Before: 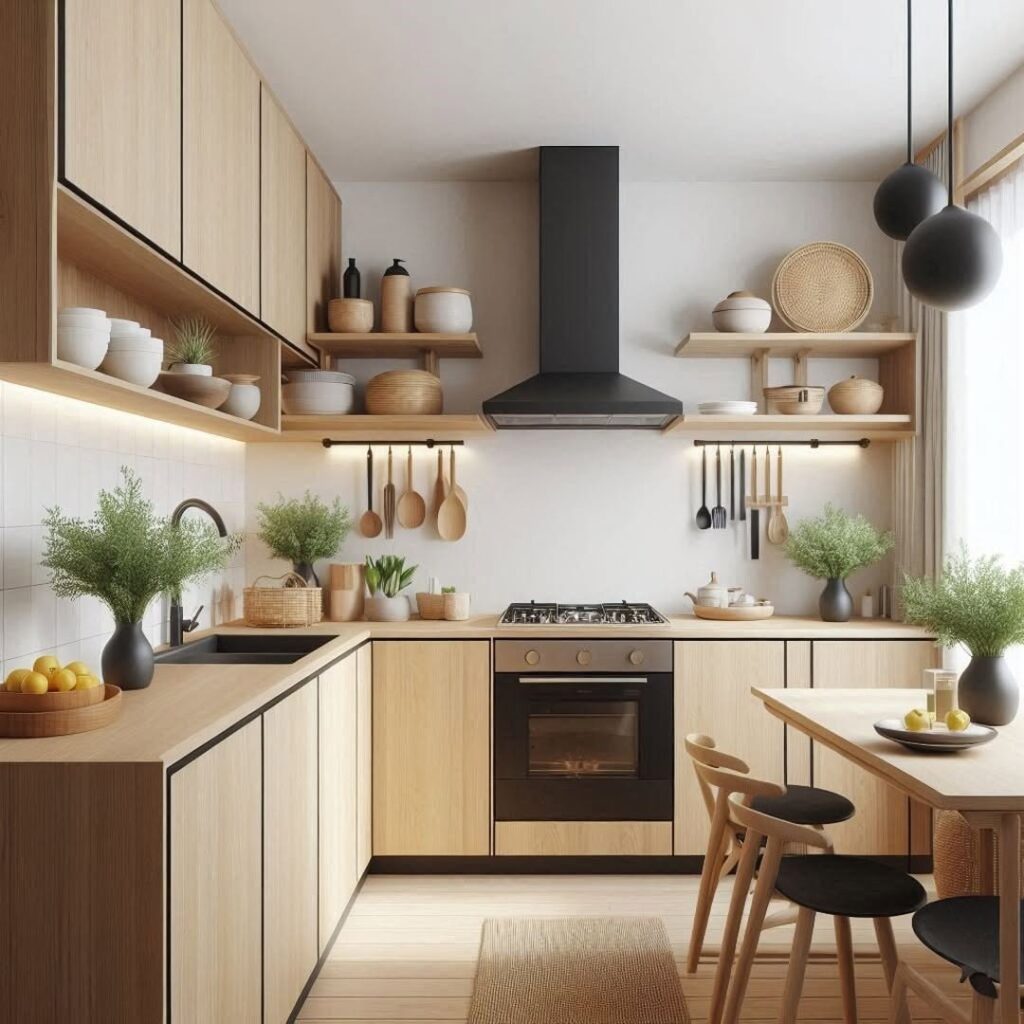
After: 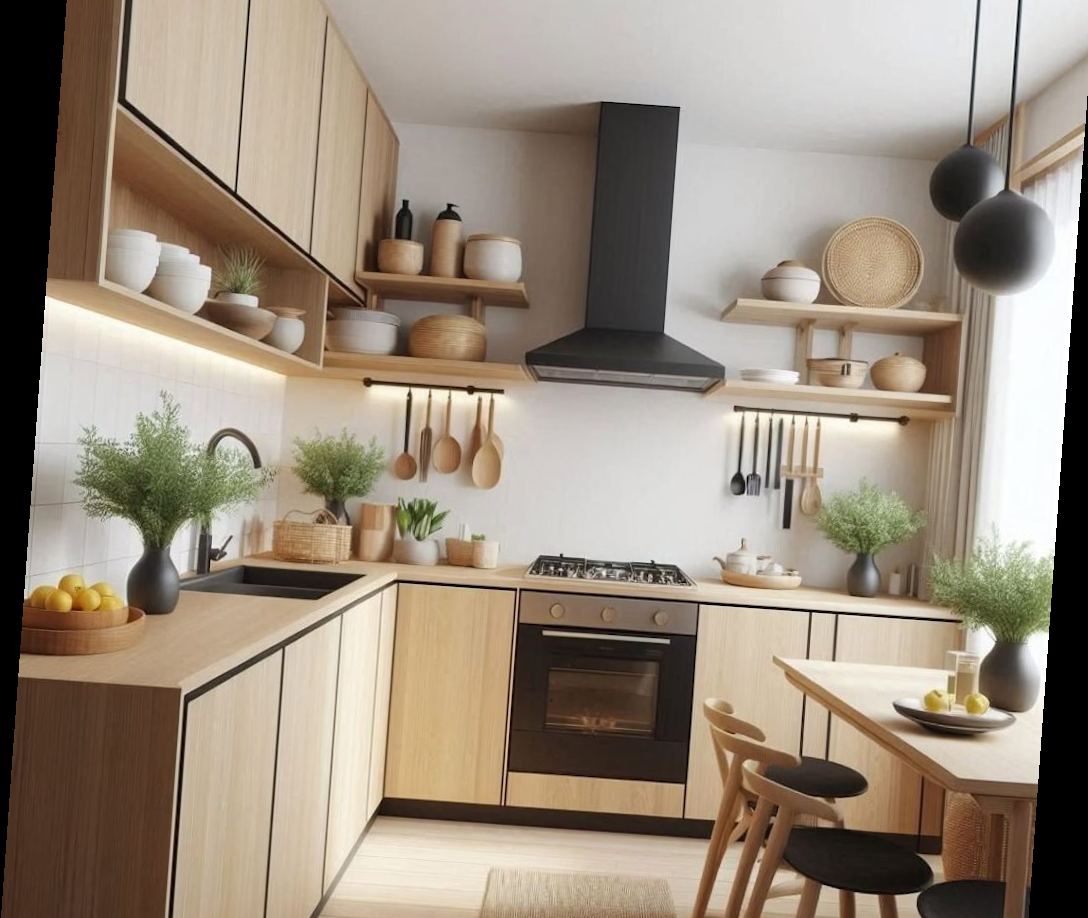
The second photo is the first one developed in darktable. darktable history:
crop: top 7.625%, bottom 8.027%
rotate and perspective: rotation 4.1°, automatic cropping off
